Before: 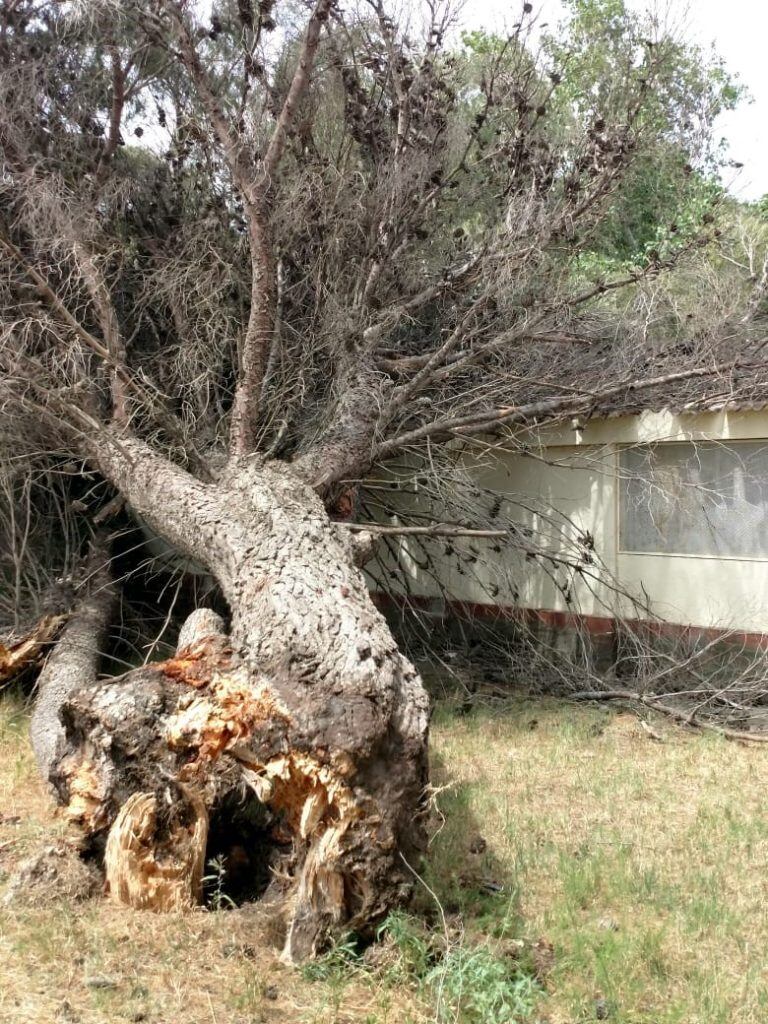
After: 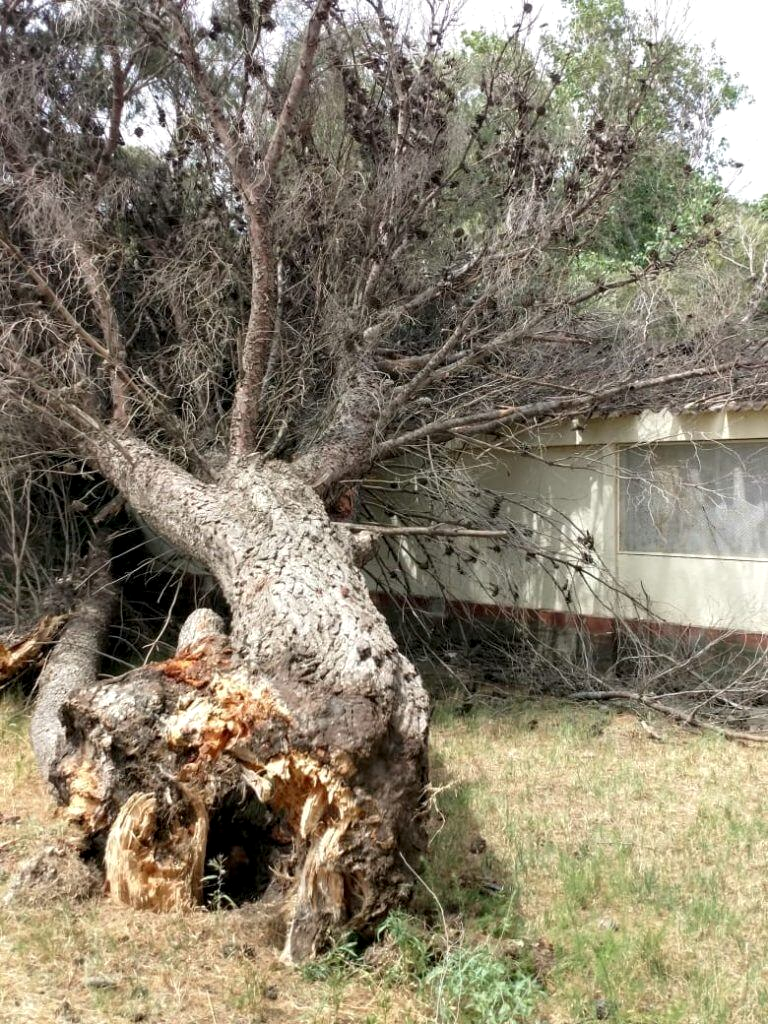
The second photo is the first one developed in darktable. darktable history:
local contrast: highlights 106%, shadows 101%, detail 120%, midtone range 0.2
